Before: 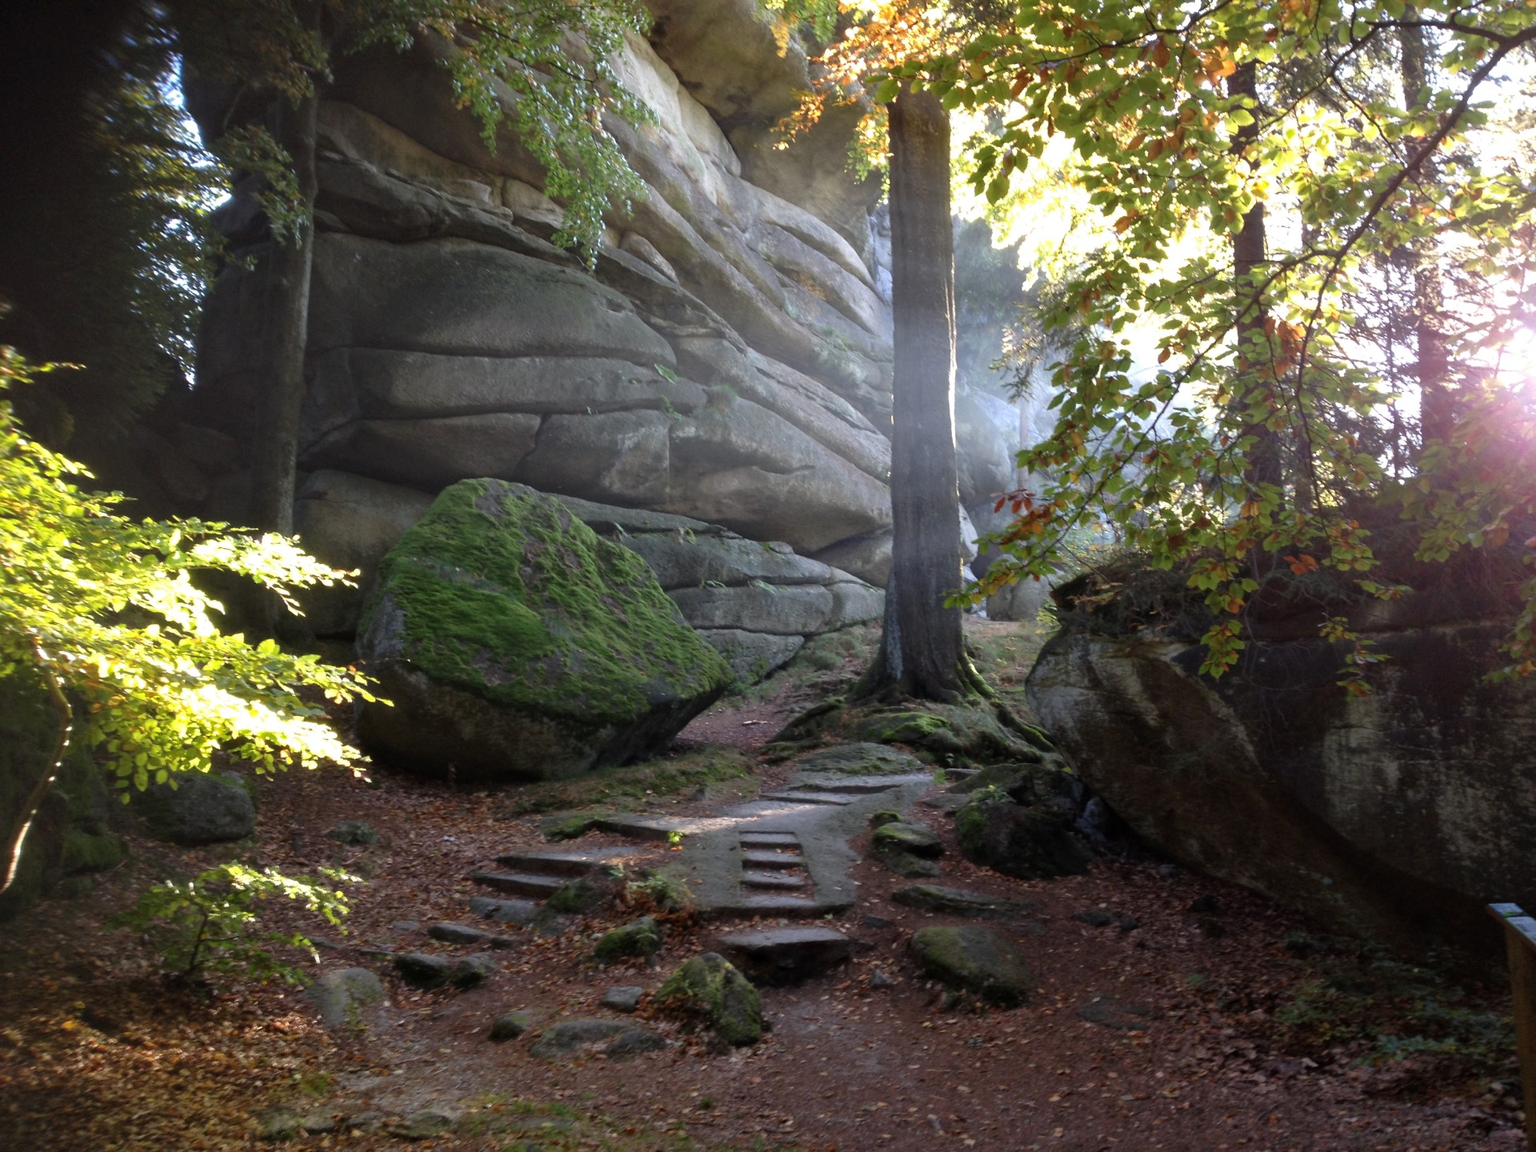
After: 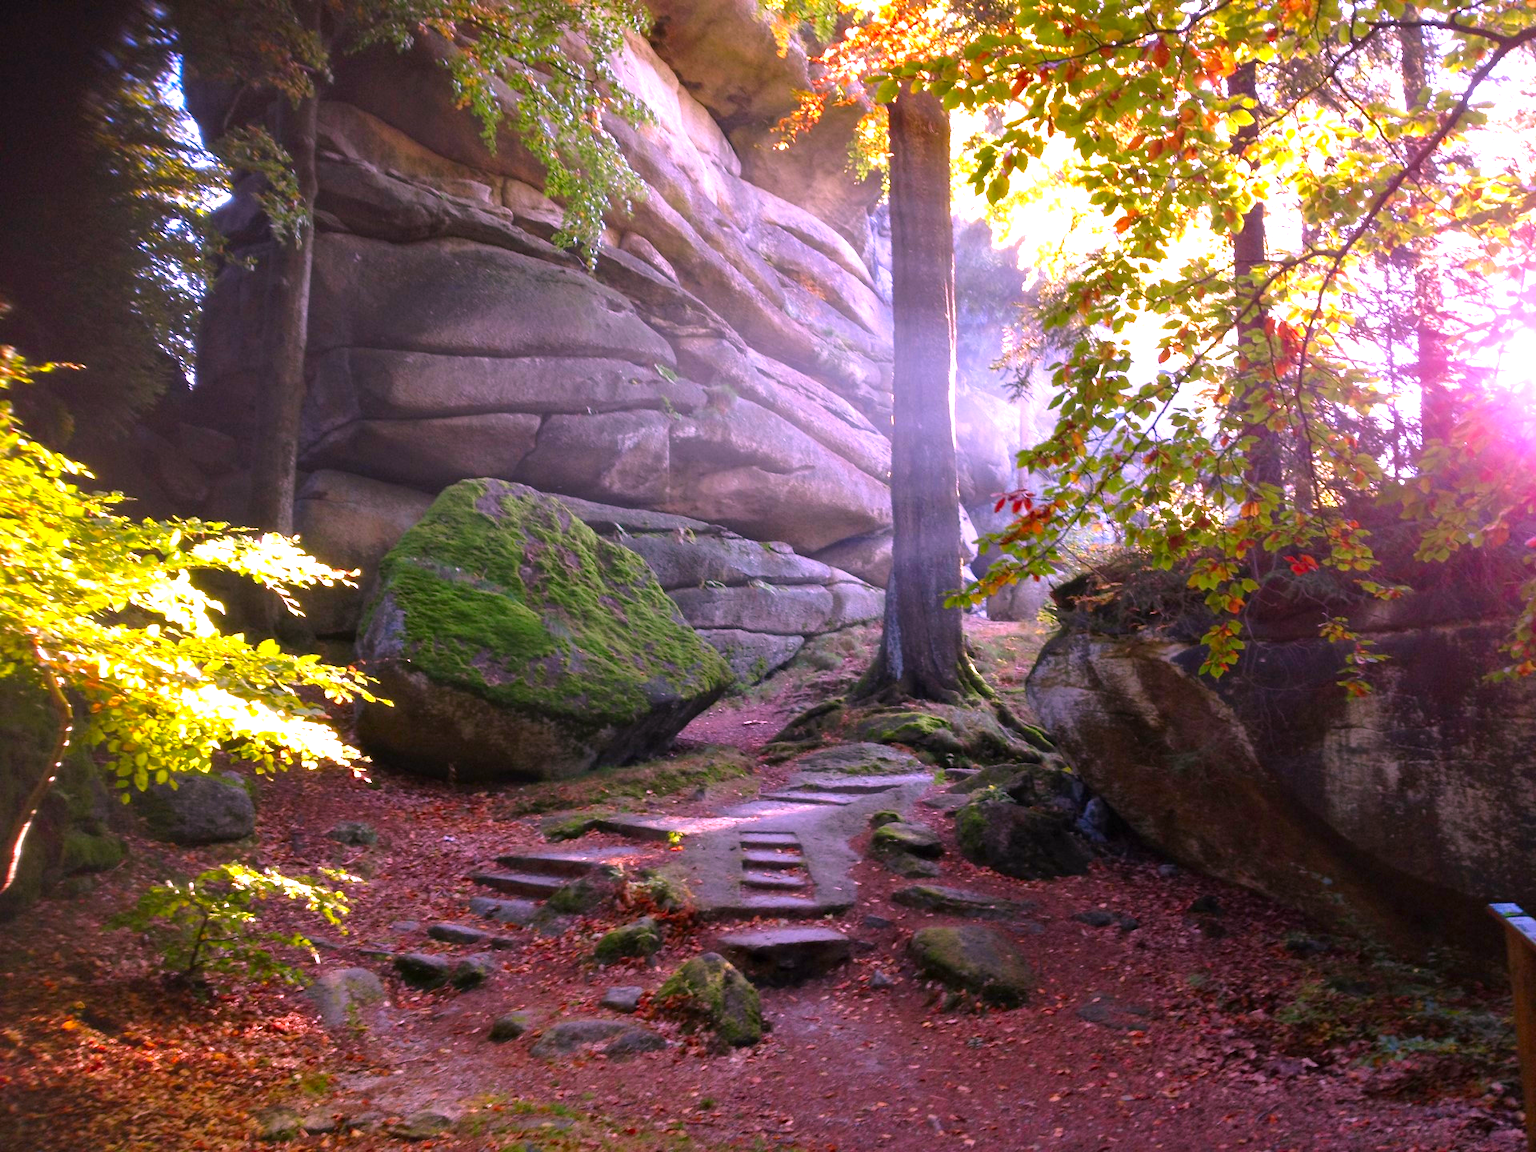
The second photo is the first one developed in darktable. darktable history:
exposure: black level correction 0, exposure 0.7 EV, compensate exposure bias true, compensate highlight preservation false
color correction: highlights a* 19.5, highlights b* -11.53, saturation 1.69
